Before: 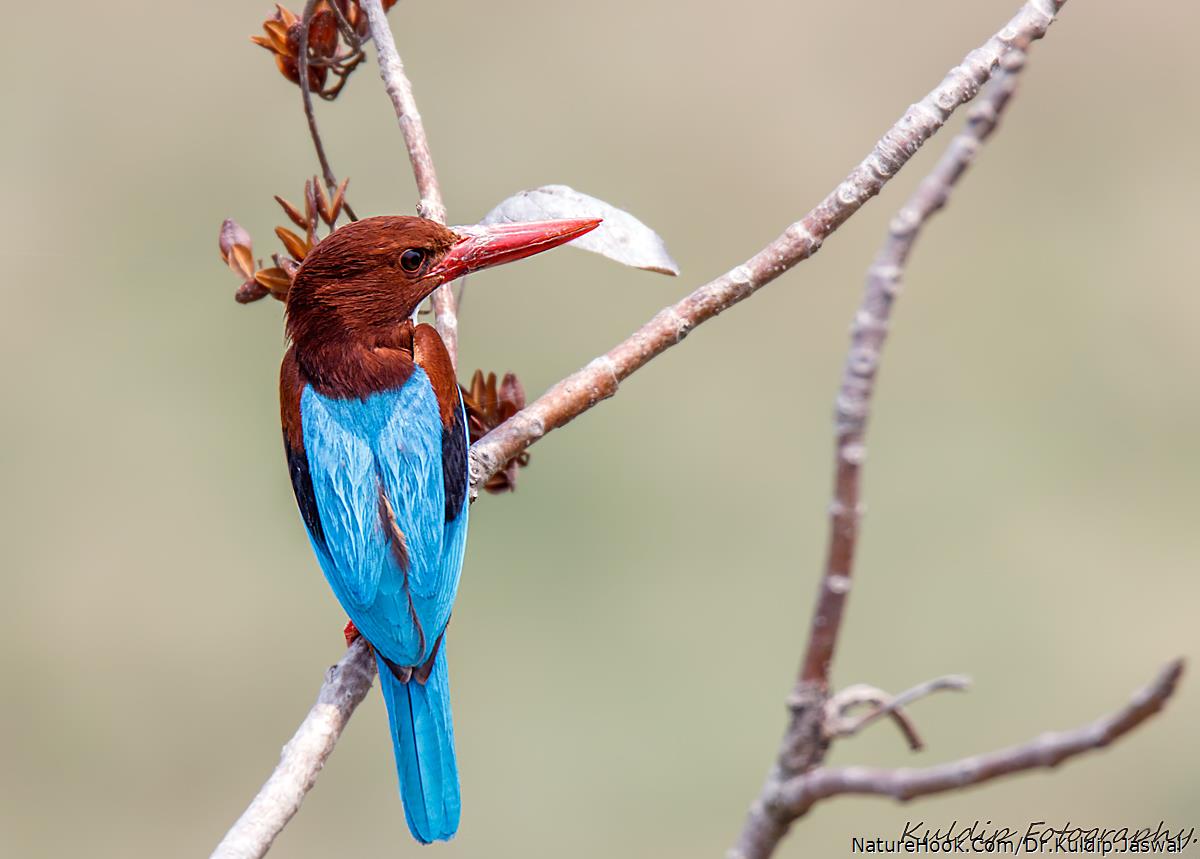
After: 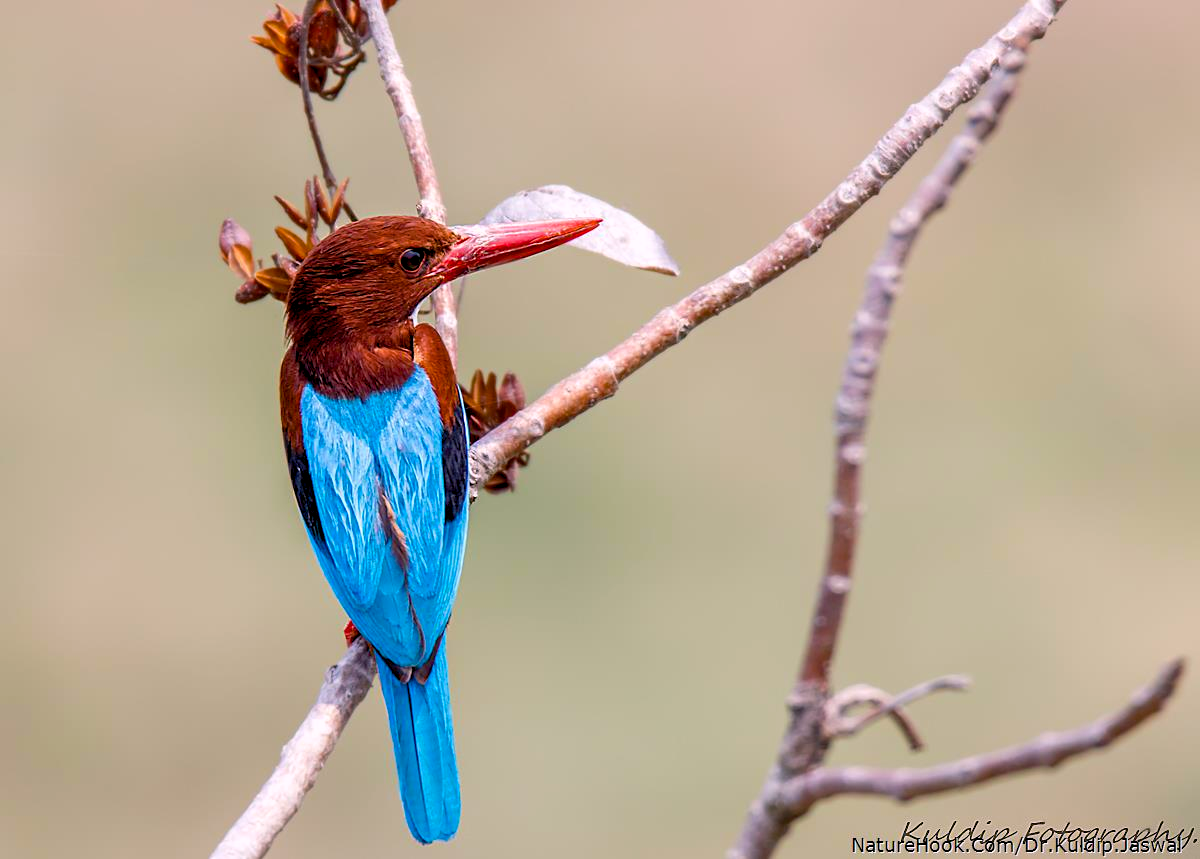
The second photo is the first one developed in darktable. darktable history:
color balance rgb: shadows lift › chroma 2%, shadows lift › hue 217.2°, power › chroma 0.25%, power › hue 60°, highlights gain › chroma 1.5%, highlights gain › hue 309.6°, global offset › luminance -0.5%, perceptual saturation grading › global saturation 15%, global vibrance 20%
